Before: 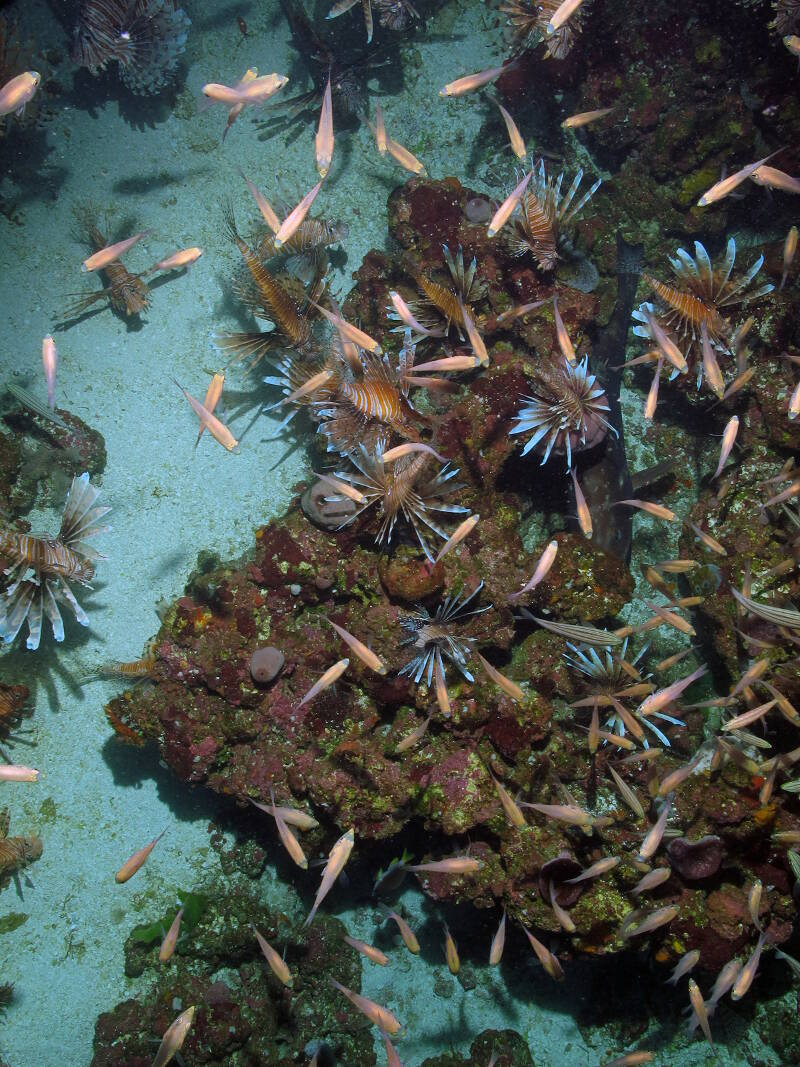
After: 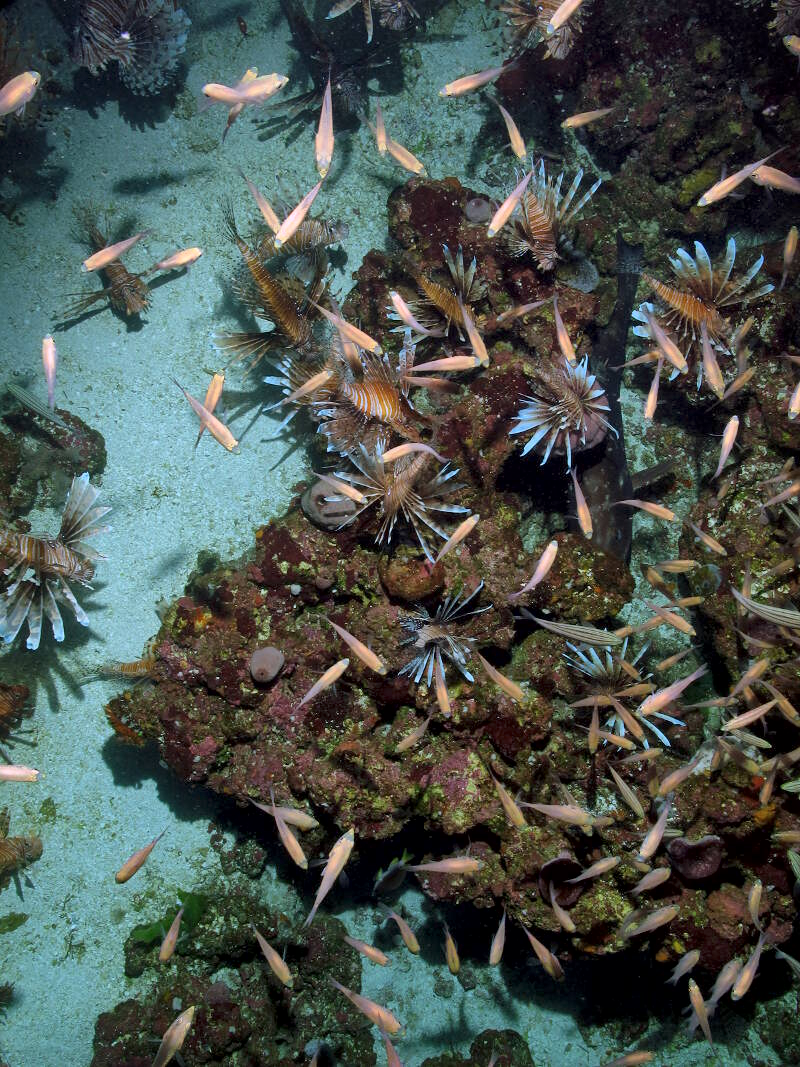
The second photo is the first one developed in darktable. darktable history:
local contrast: mode bilateral grid, contrast 20, coarseness 49, detail 161%, midtone range 0.2
